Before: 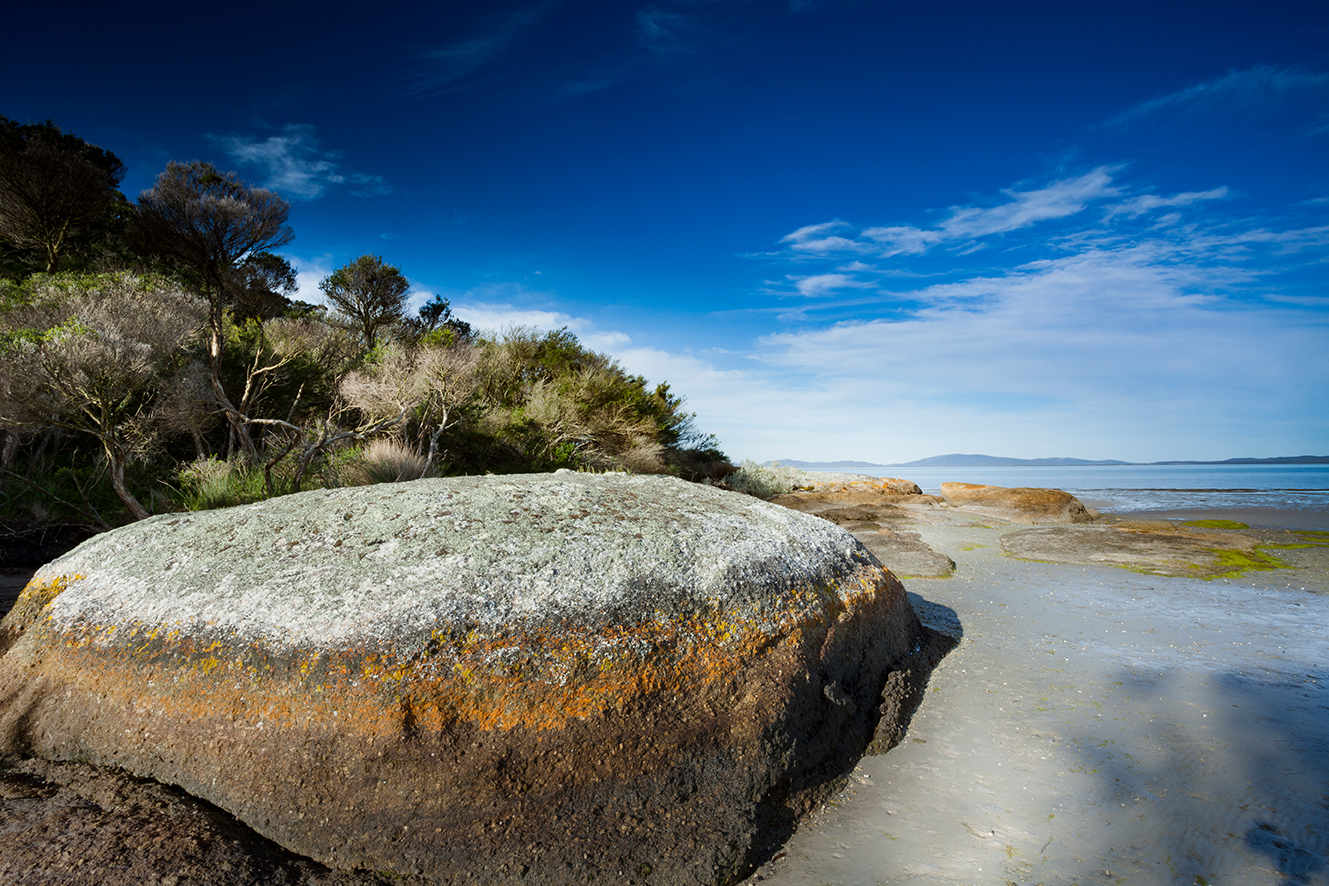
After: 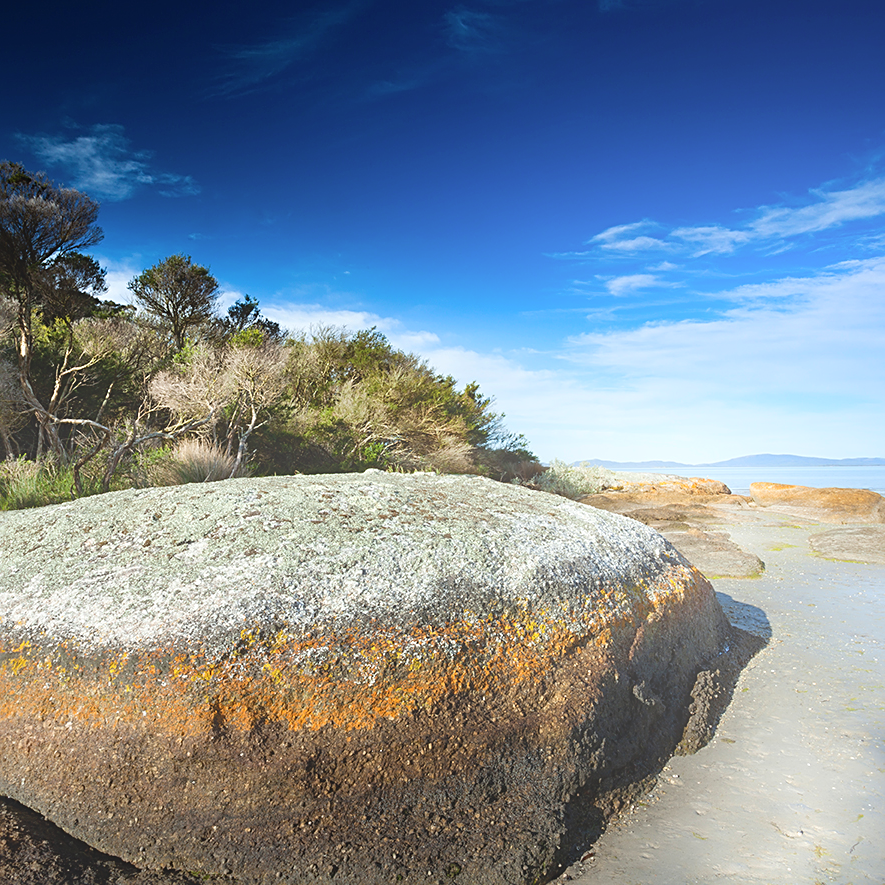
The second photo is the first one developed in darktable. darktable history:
sharpen: on, module defaults
crop and rotate: left 14.436%, right 18.898%
bloom: size 40%
exposure: exposure 0.2 EV, compensate highlight preservation false
